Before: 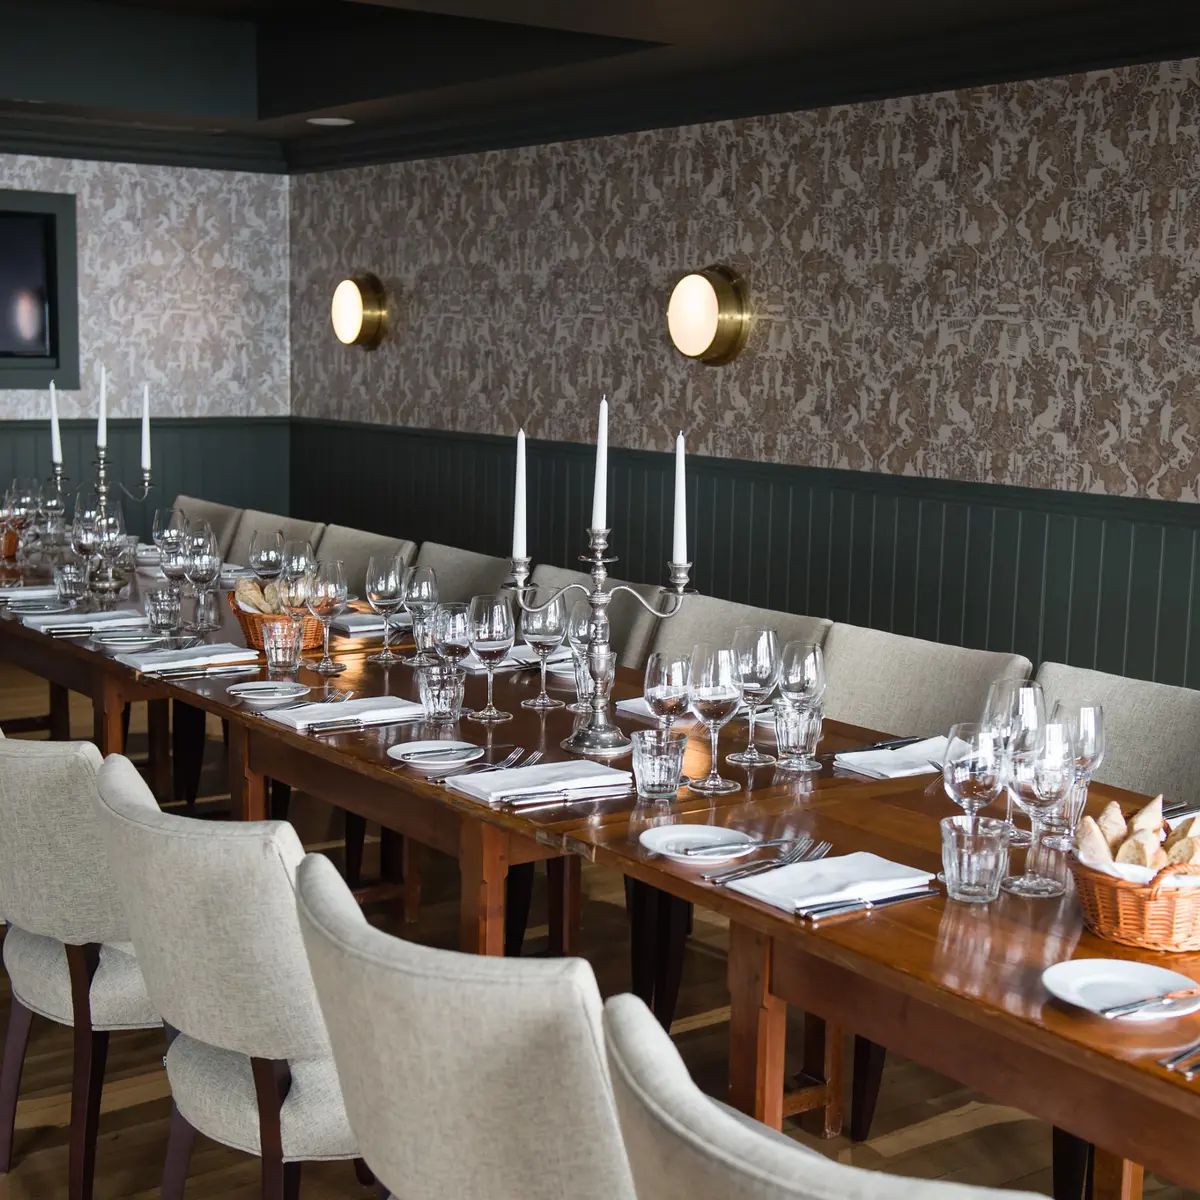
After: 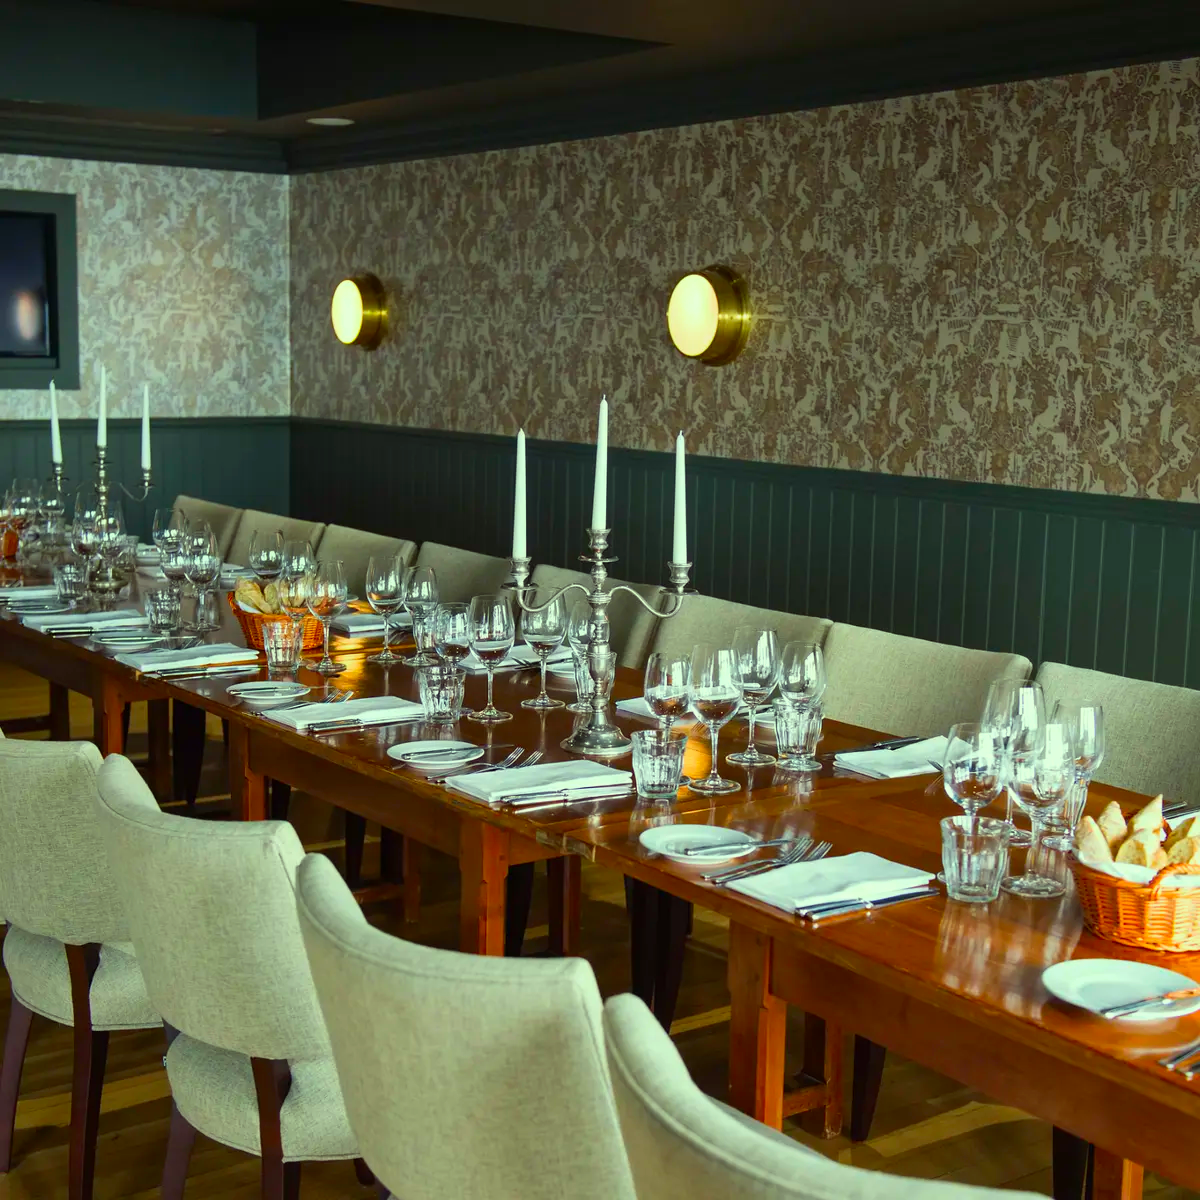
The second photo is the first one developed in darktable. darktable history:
color correction: highlights a* -10.77, highlights b* 9.8, saturation 1.72
white balance: emerald 1
